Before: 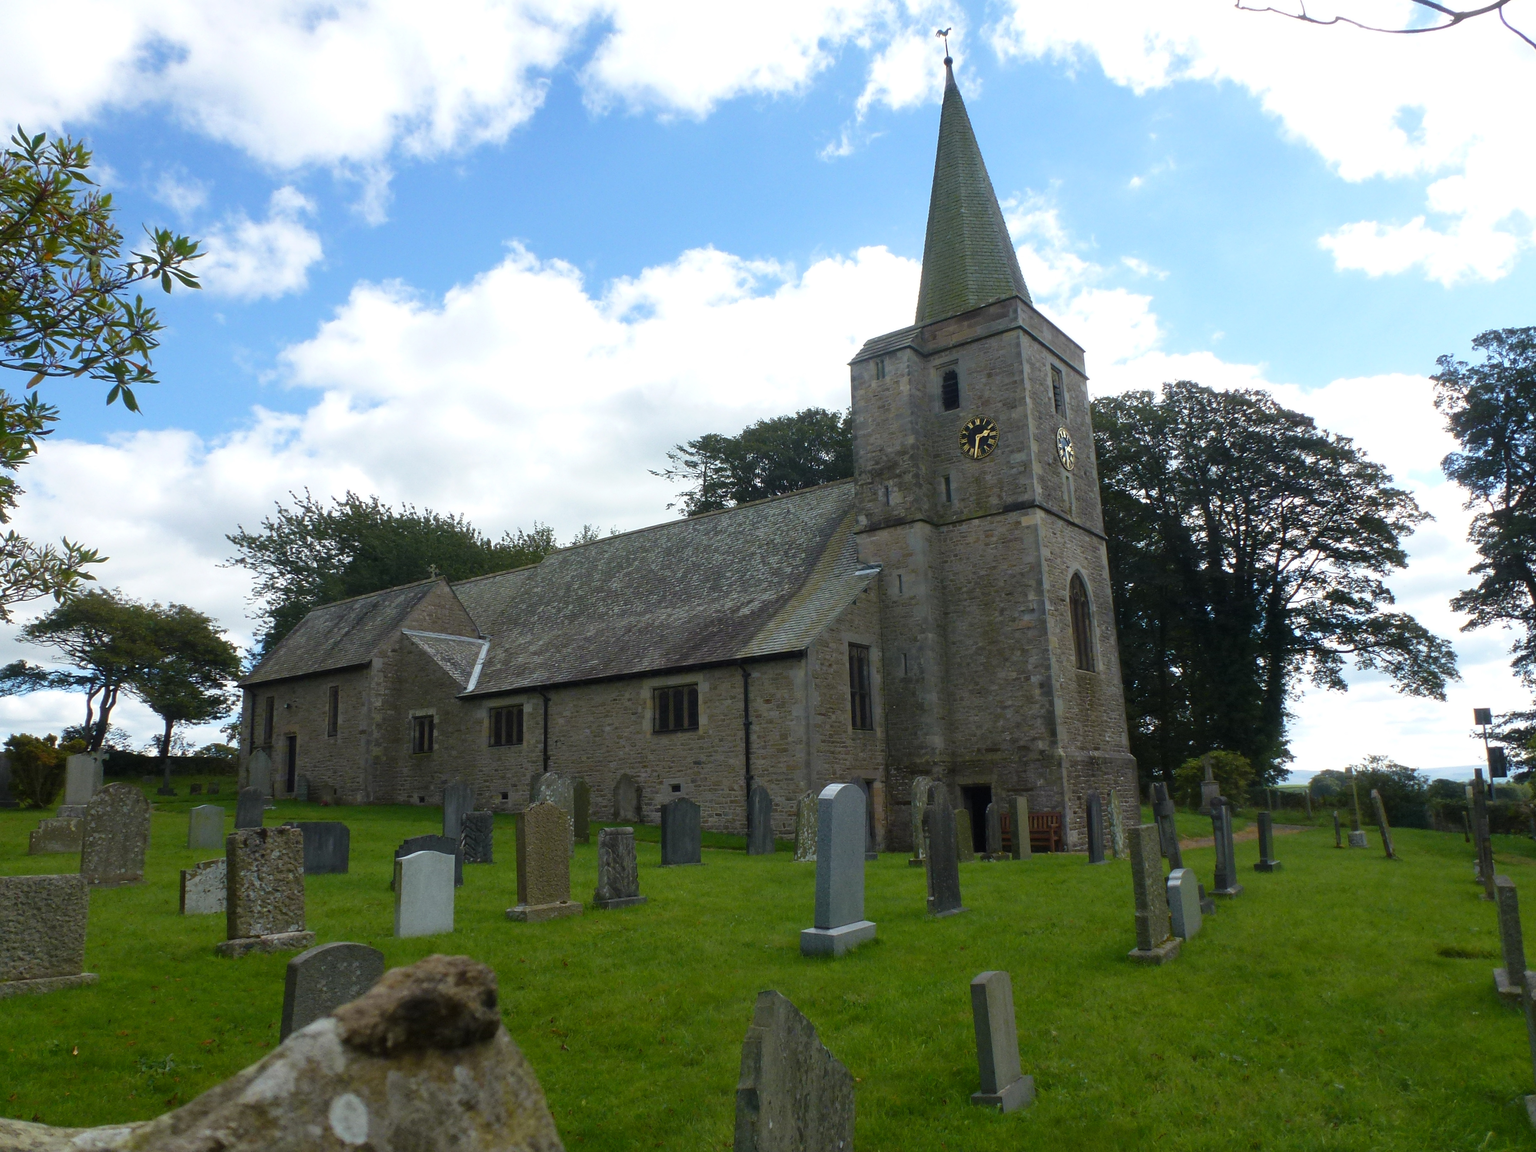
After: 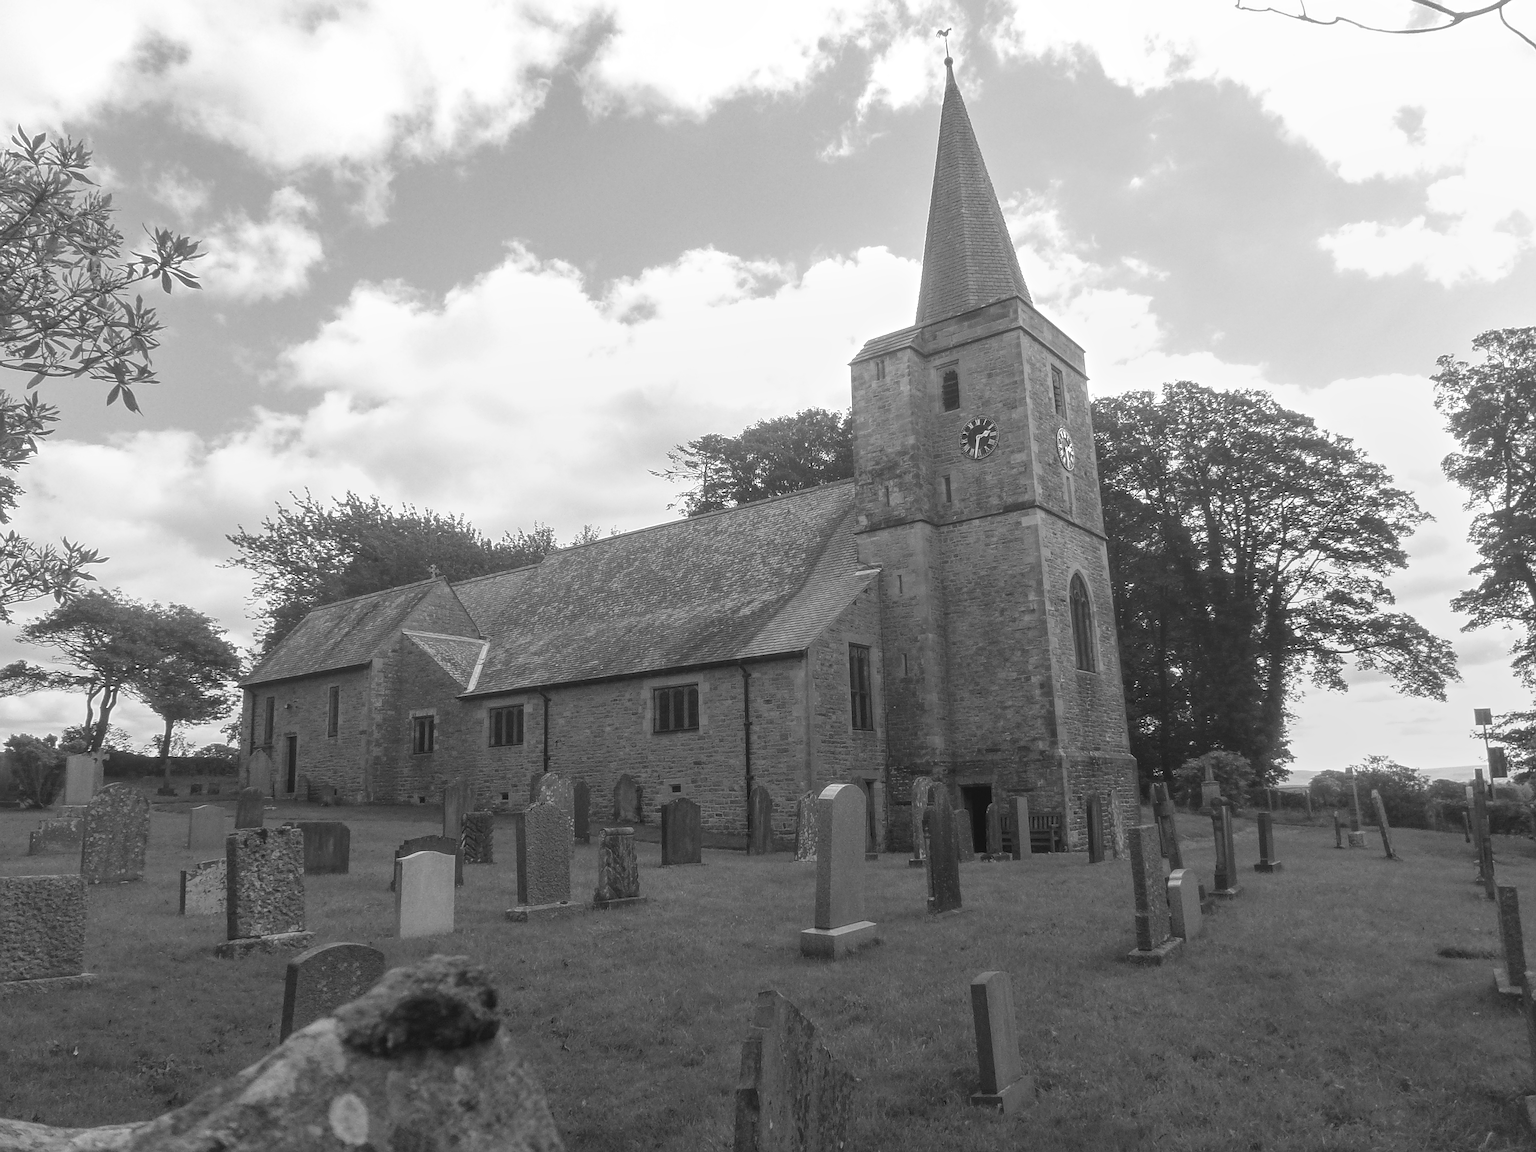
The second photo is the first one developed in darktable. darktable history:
color zones: mix -62.47%
sharpen: on, module defaults
monochrome: on, module defaults
local contrast: highlights 73%, shadows 15%, midtone range 0.197
